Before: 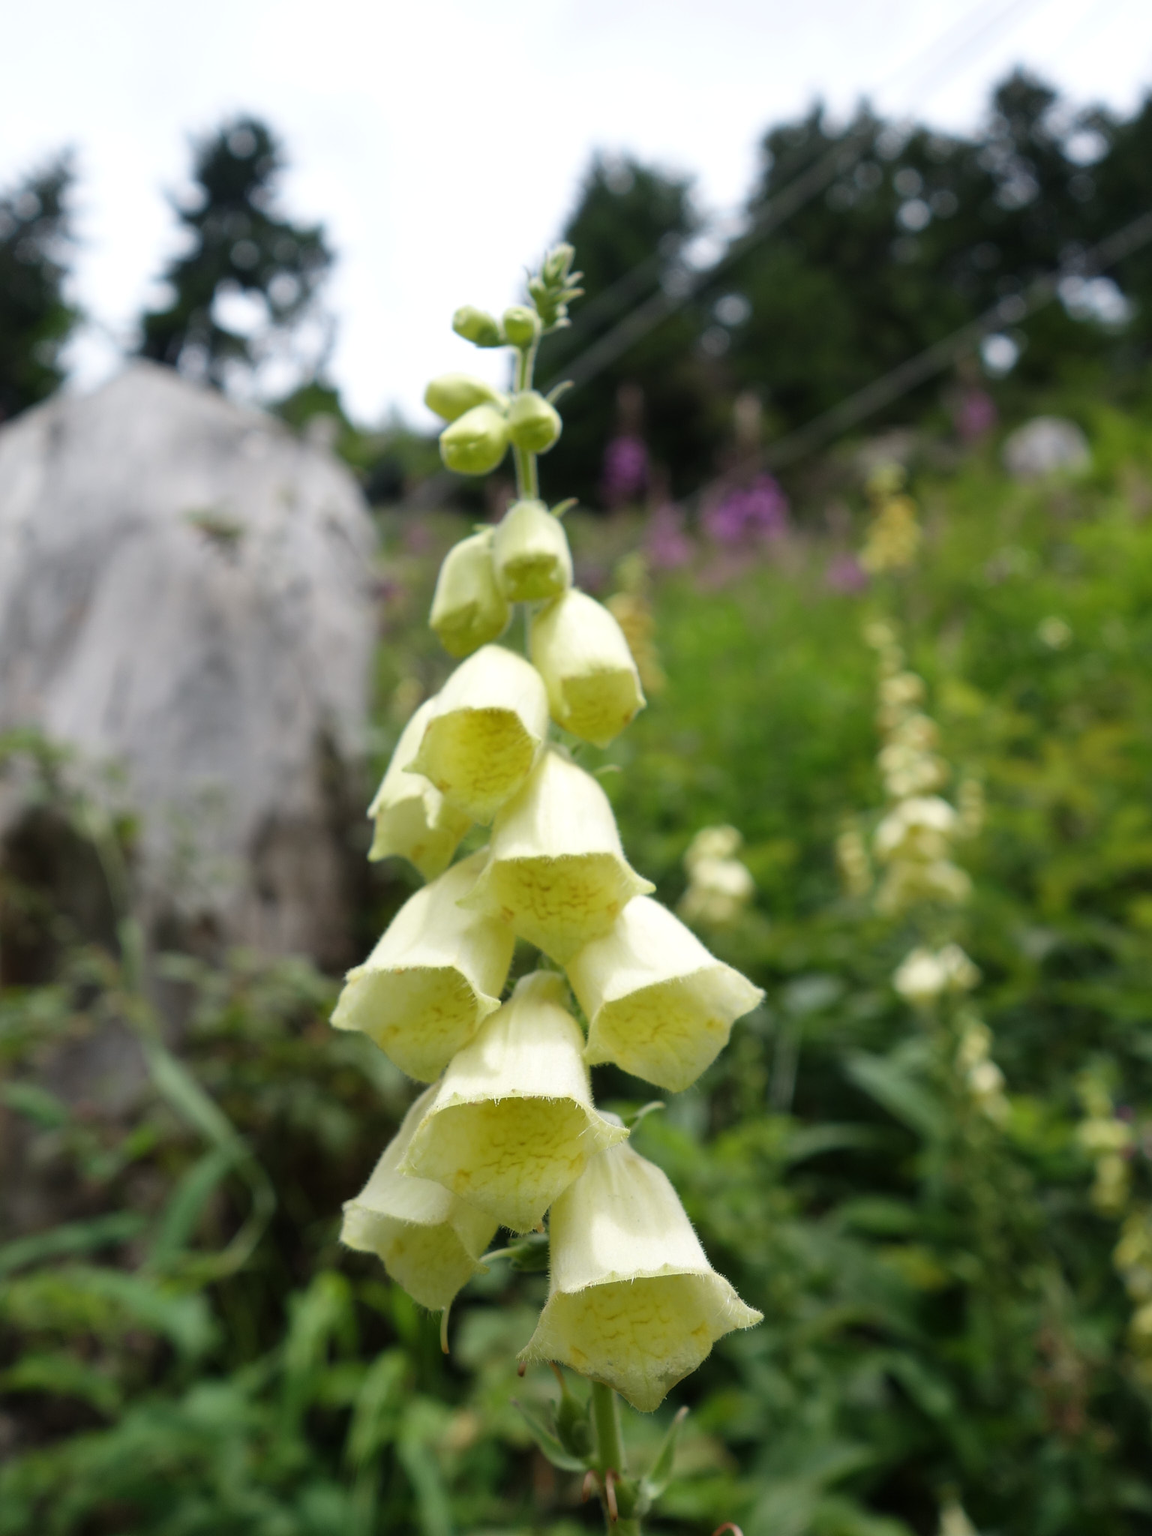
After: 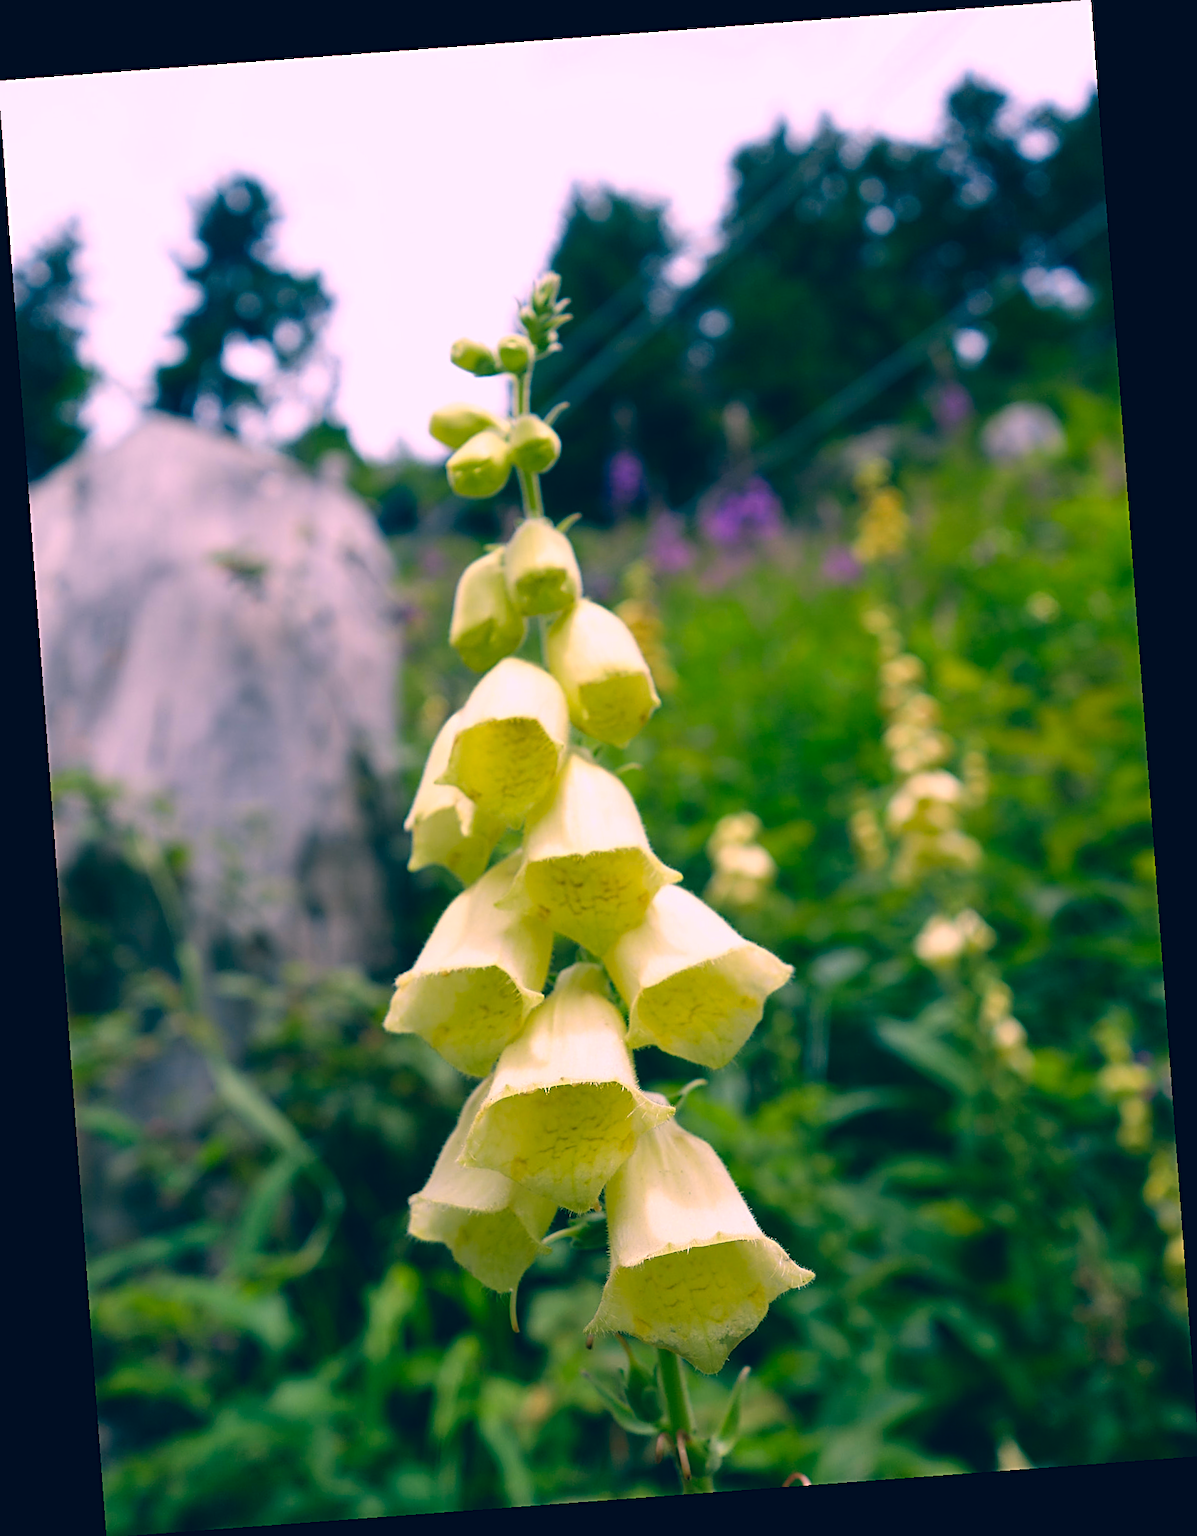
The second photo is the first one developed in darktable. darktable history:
sharpen: radius 2.767
tone equalizer: on, module defaults
color correction: highlights a* 17.03, highlights b* 0.205, shadows a* -15.38, shadows b* -14.56, saturation 1.5
rotate and perspective: rotation -4.25°, automatic cropping off
crop and rotate: left 0.126%
